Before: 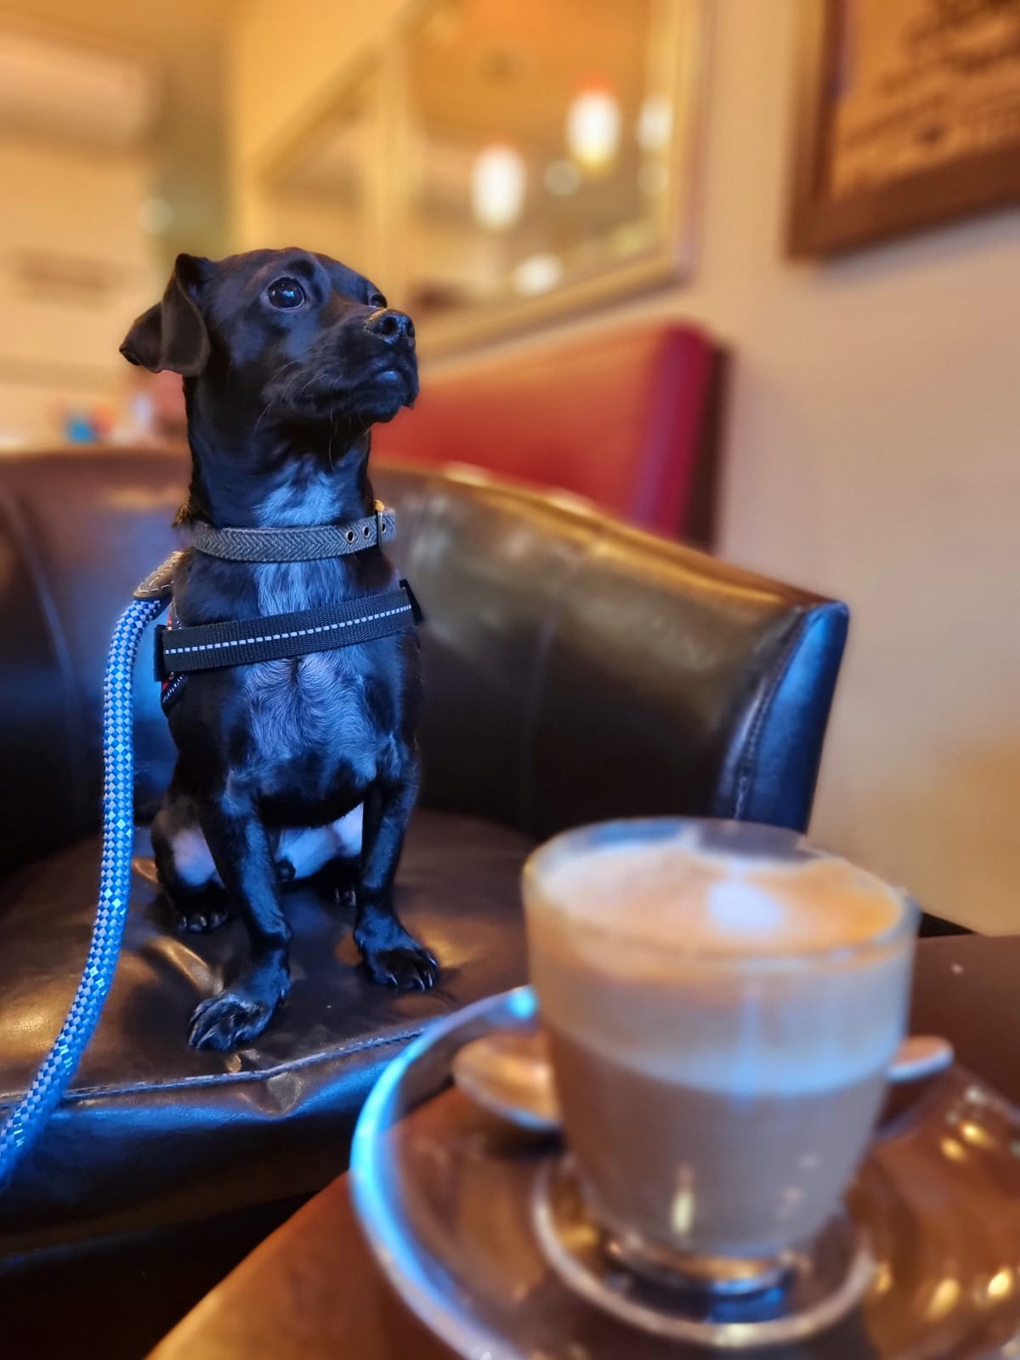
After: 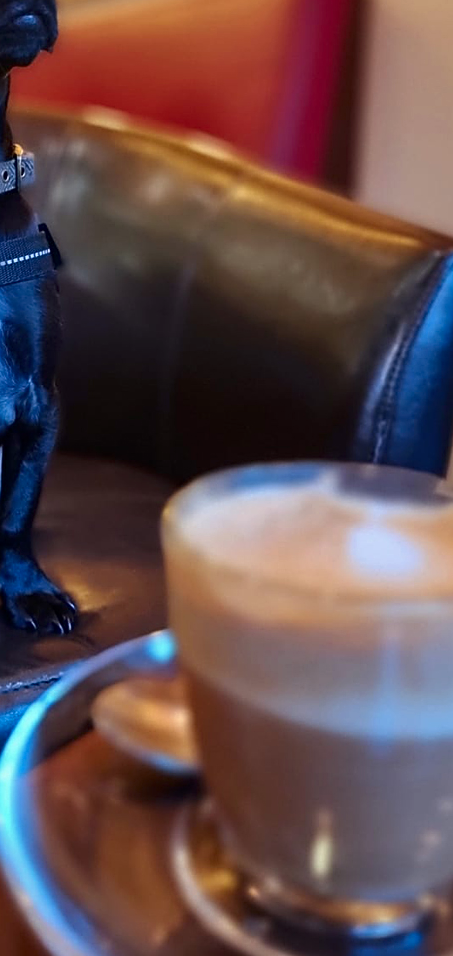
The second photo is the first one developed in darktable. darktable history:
contrast brightness saturation: brightness -0.09
crop: left 35.432%, top 26.233%, right 20.145%, bottom 3.432%
sharpen: on, module defaults
